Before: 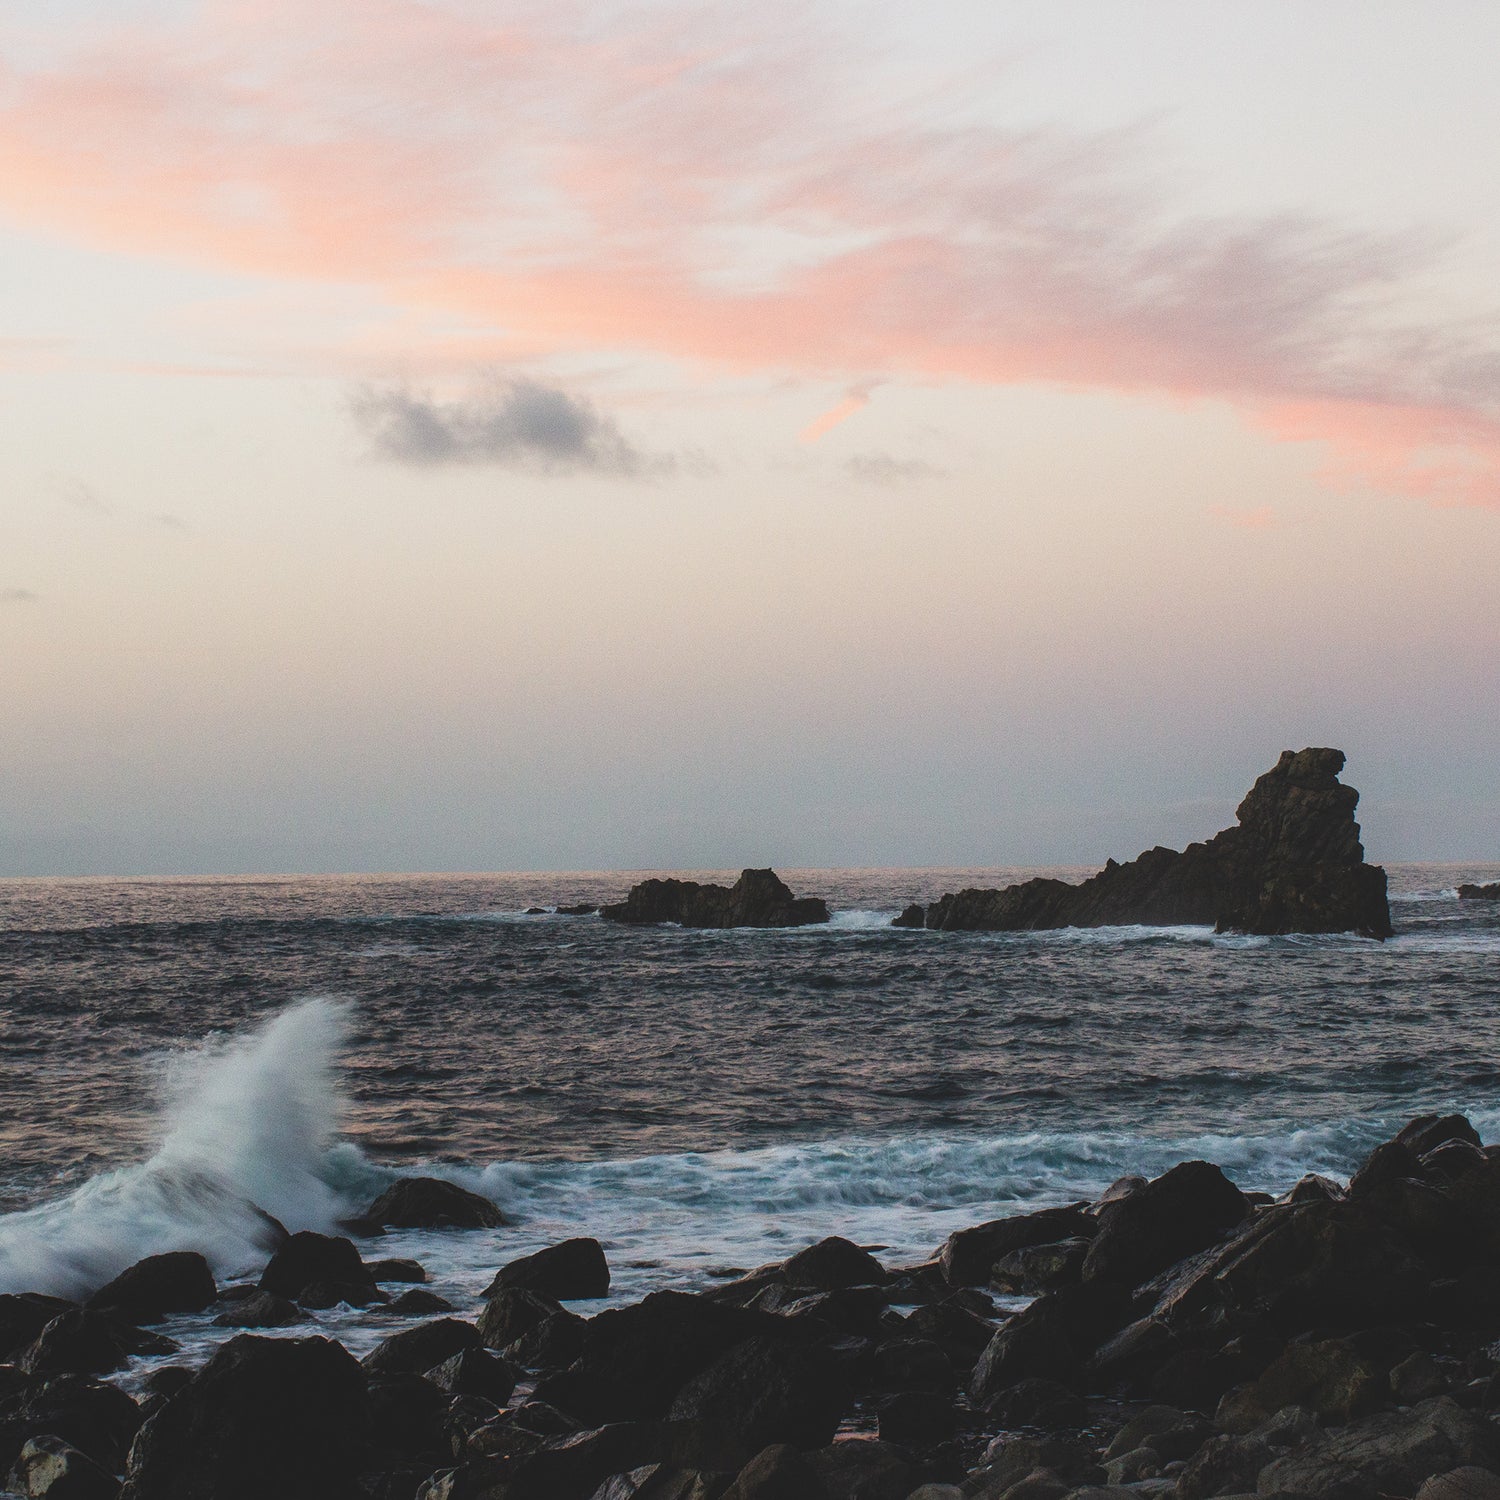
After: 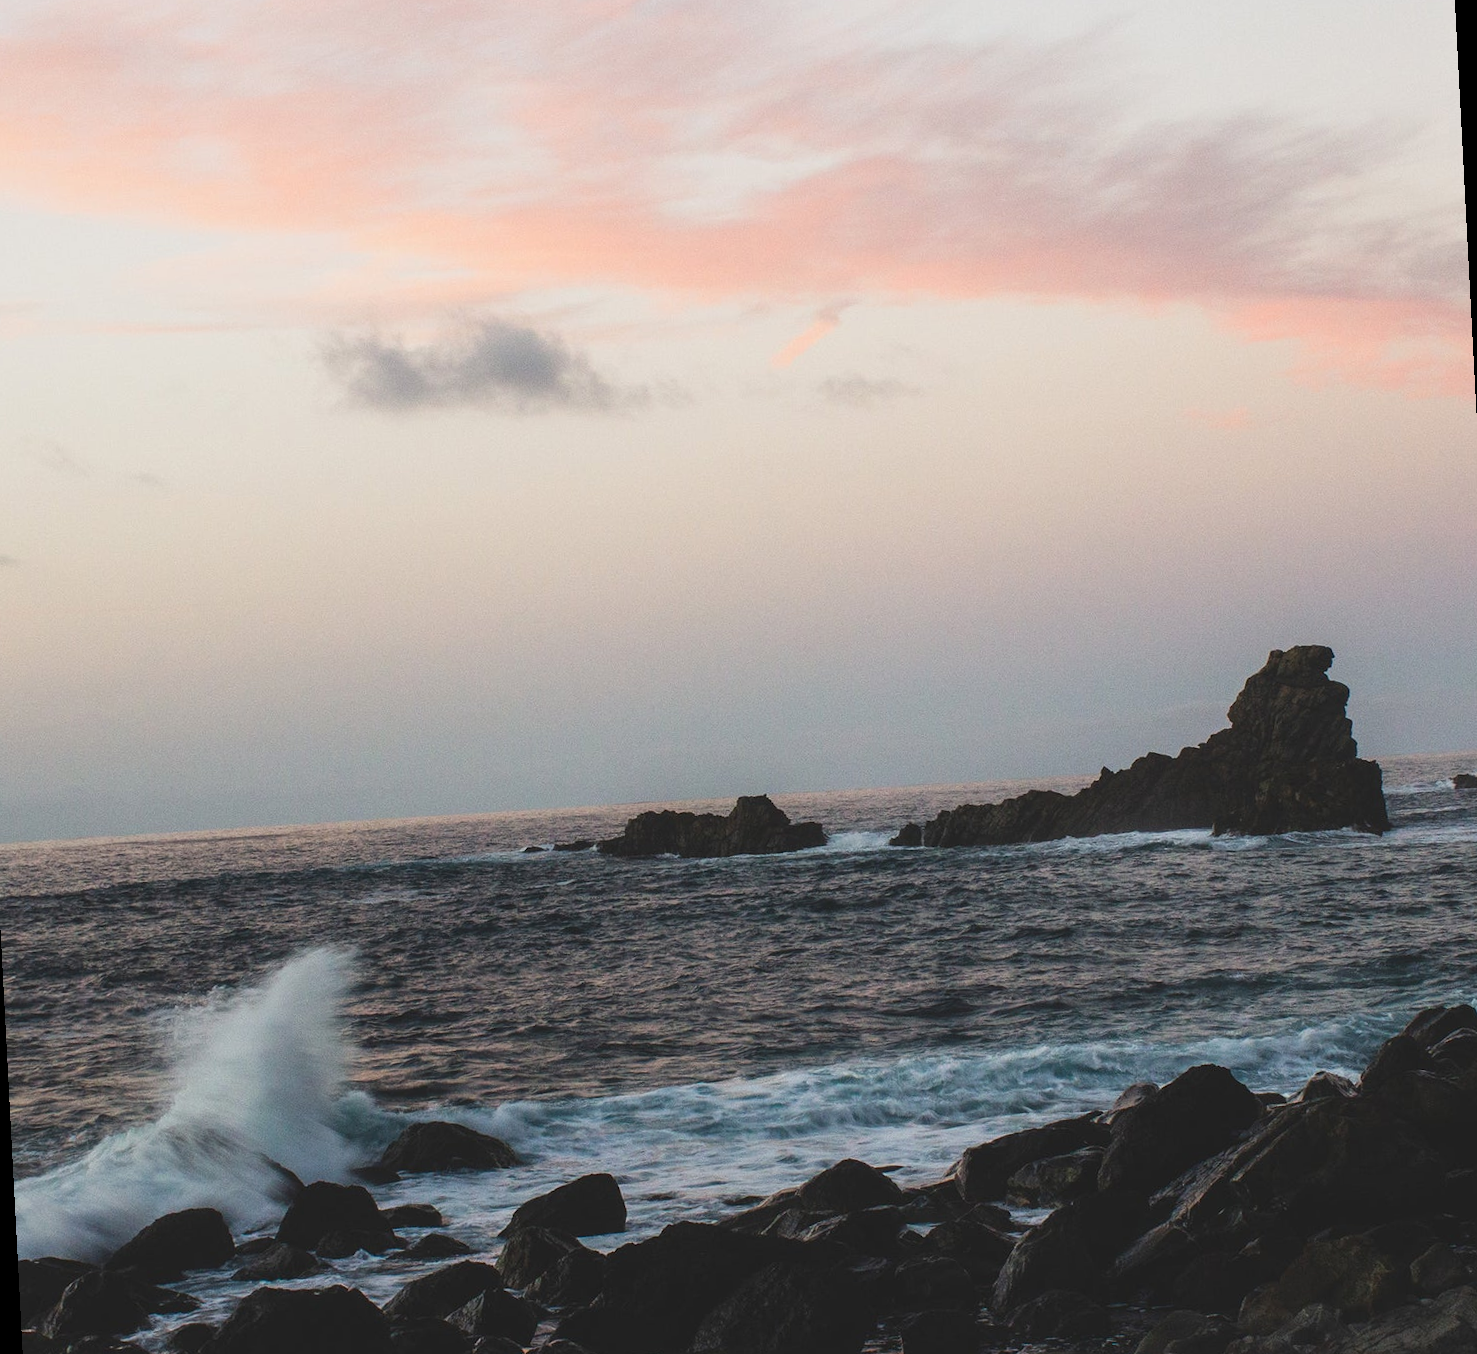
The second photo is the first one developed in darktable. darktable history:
rotate and perspective: rotation -3°, crop left 0.031, crop right 0.968, crop top 0.07, crop bottom 0.93
tone equalizer: -8 EV -0.55 EV
